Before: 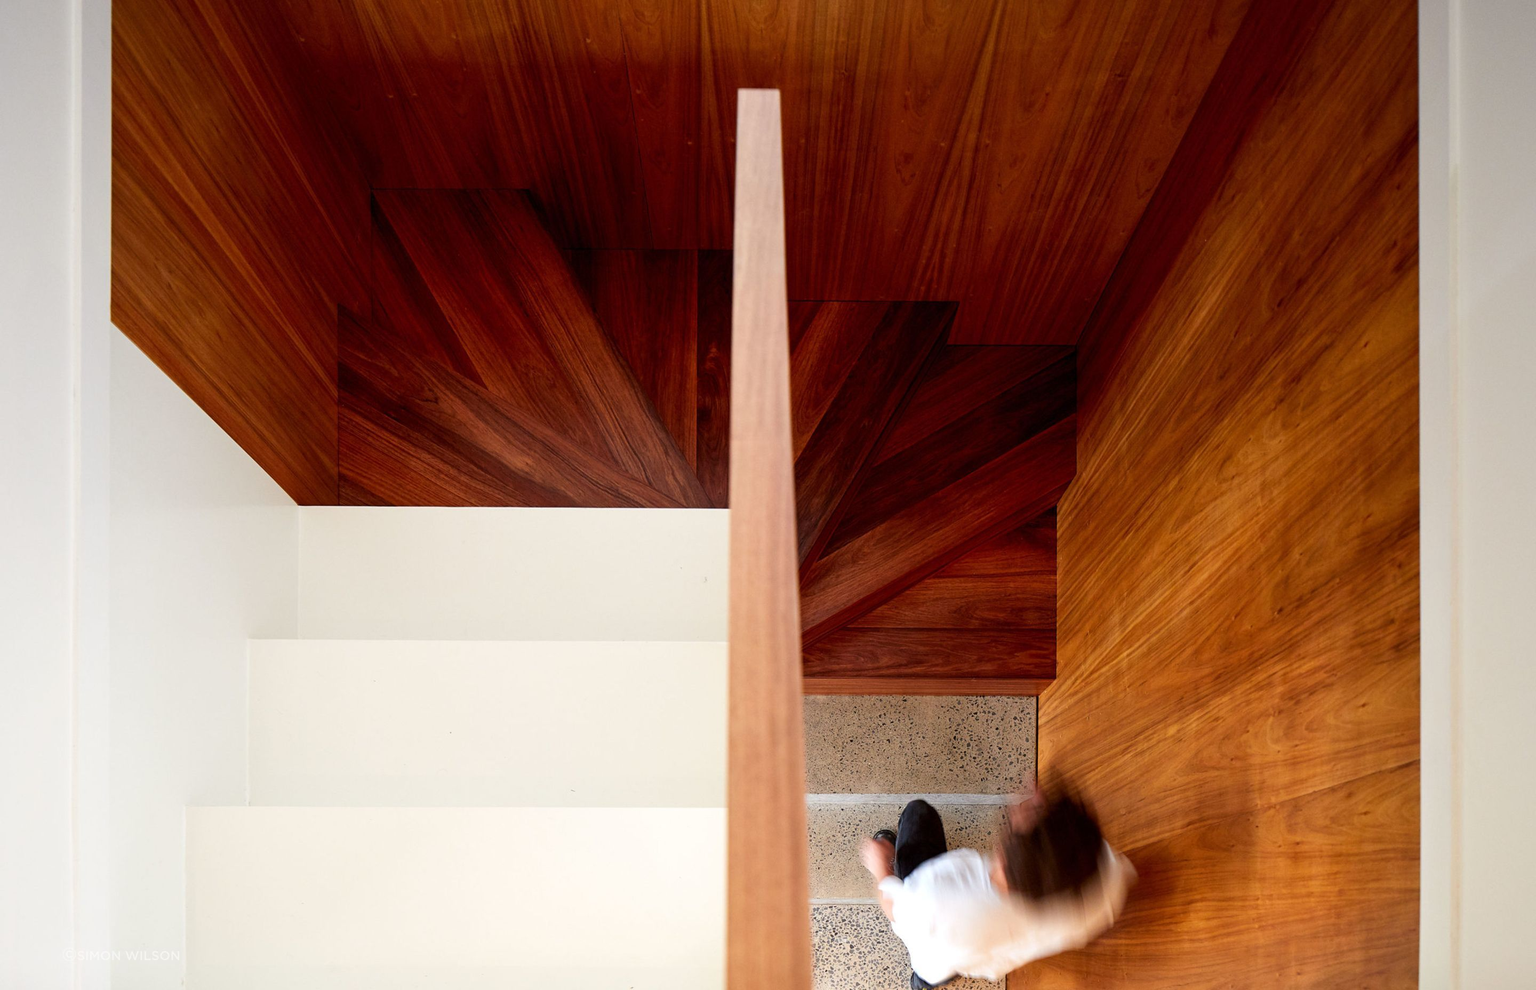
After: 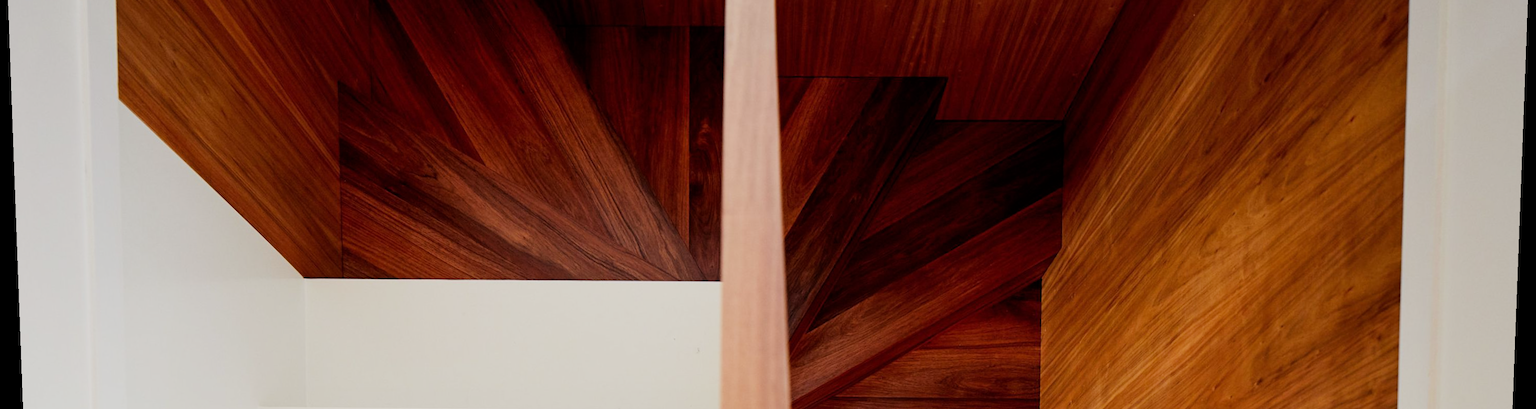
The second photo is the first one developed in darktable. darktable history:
crop and rotate: top 23.84%, bottom 34.294%
rotate and perspective: lens shift (vertical) 0.048, lens shift (horizontal) -0.024, automatic cropping off
filmic rgb: white relative exposure 3.8 EV, hardness 4.35
